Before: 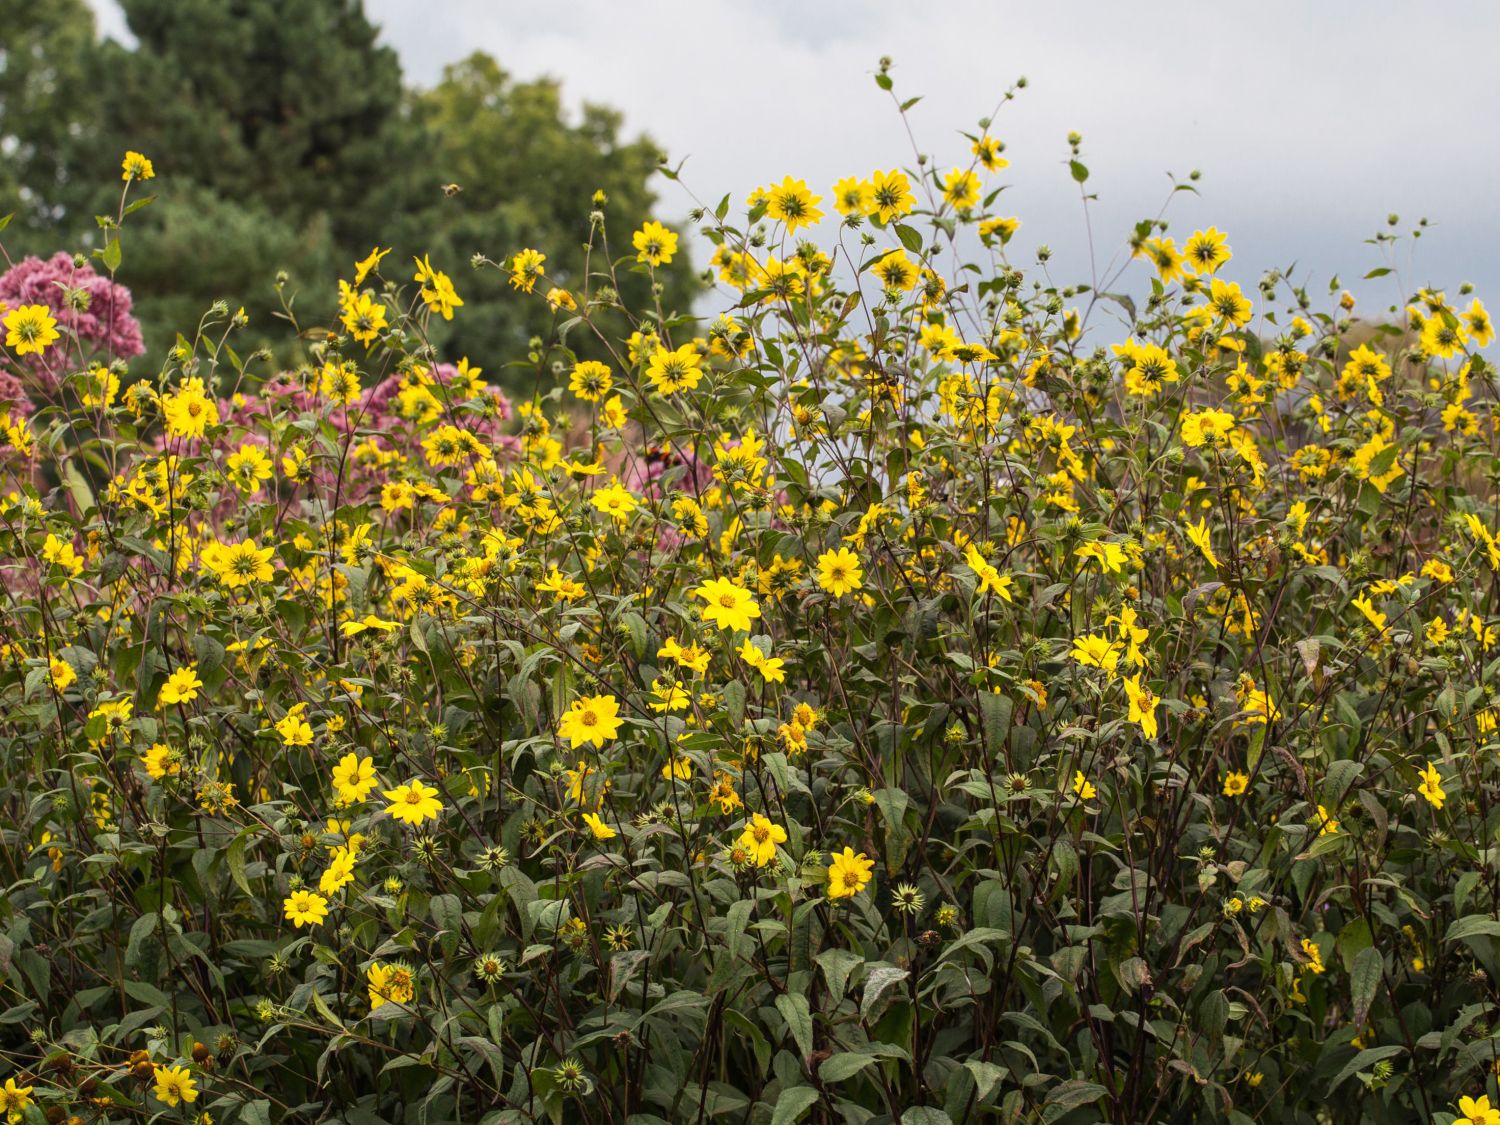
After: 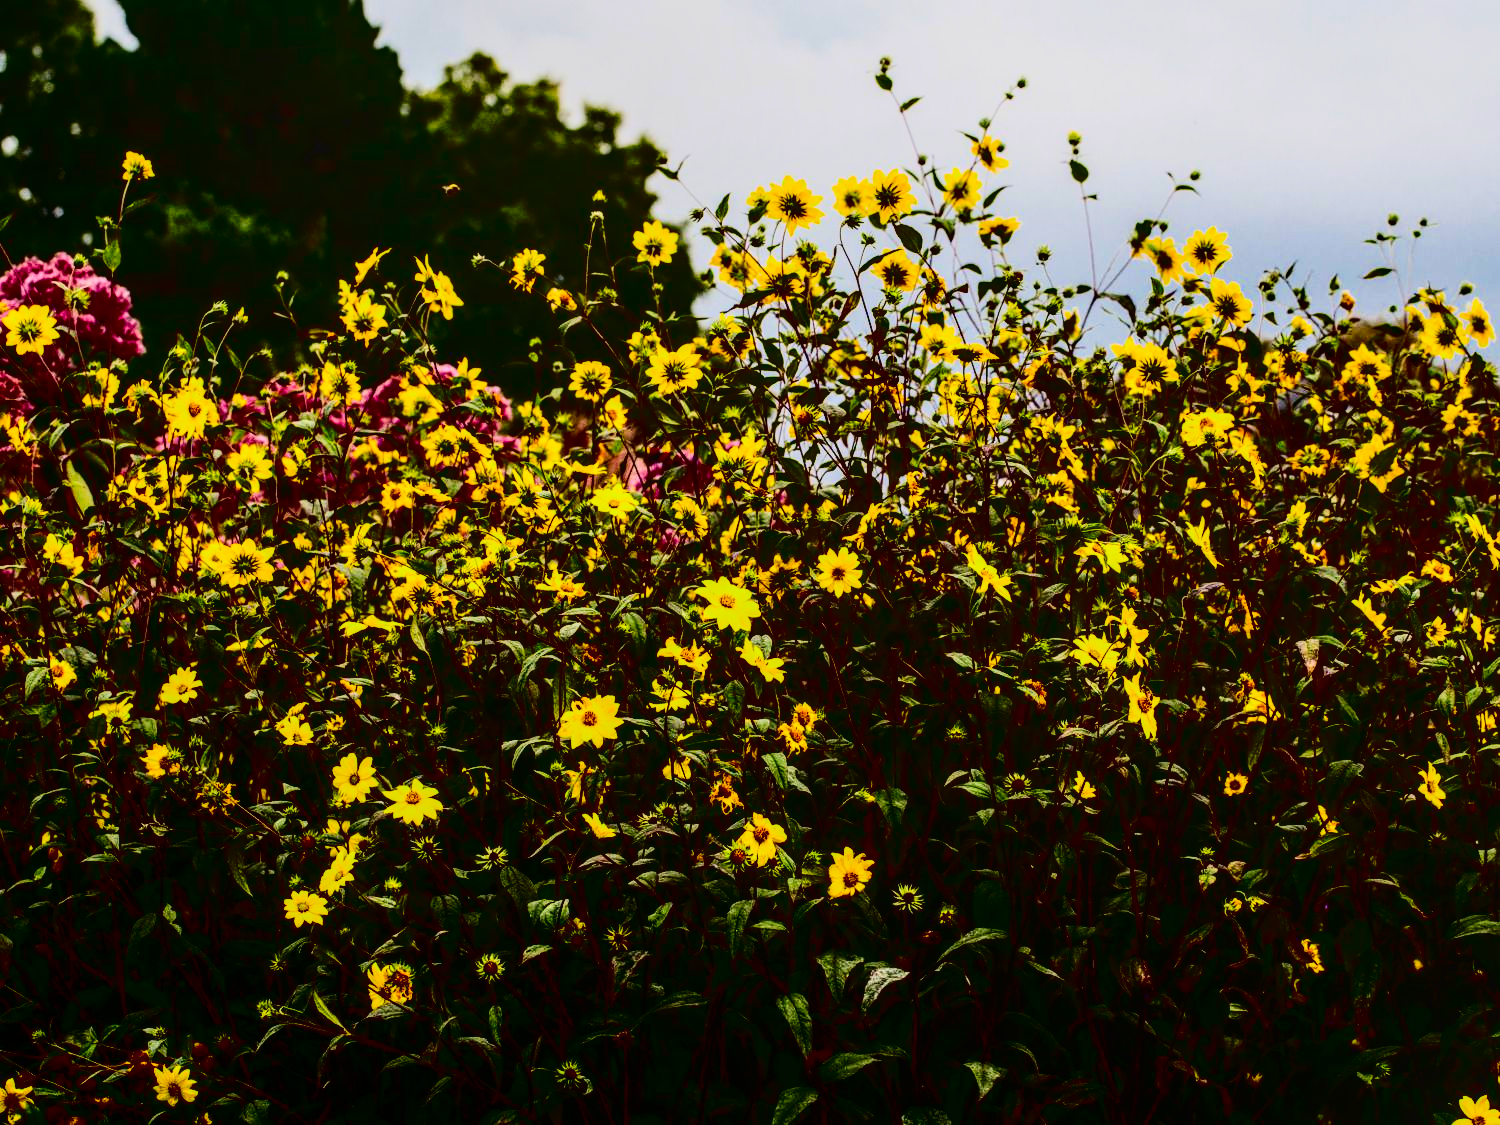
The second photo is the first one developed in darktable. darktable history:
filmic rgb: black relative exposure -8.15 EV, white relative exposure 3.76 EV, hardness 4.46
contrast brightness saturation: contrast 0.77, brightness -1, saturation 1
local contrast: on, module defaults
